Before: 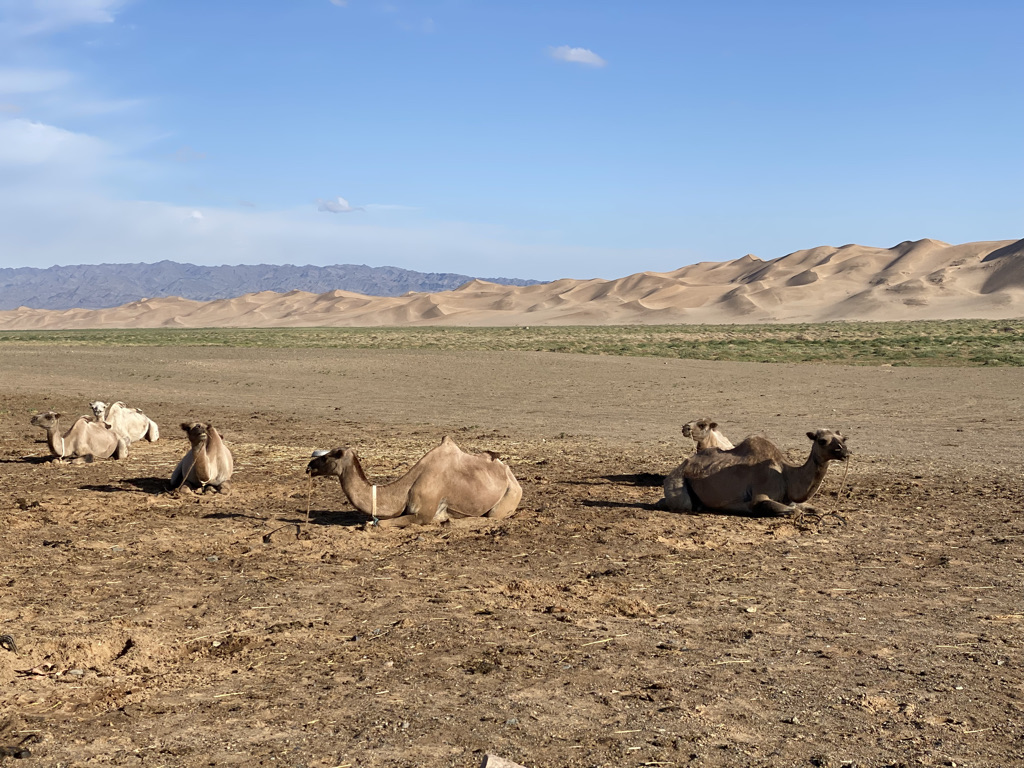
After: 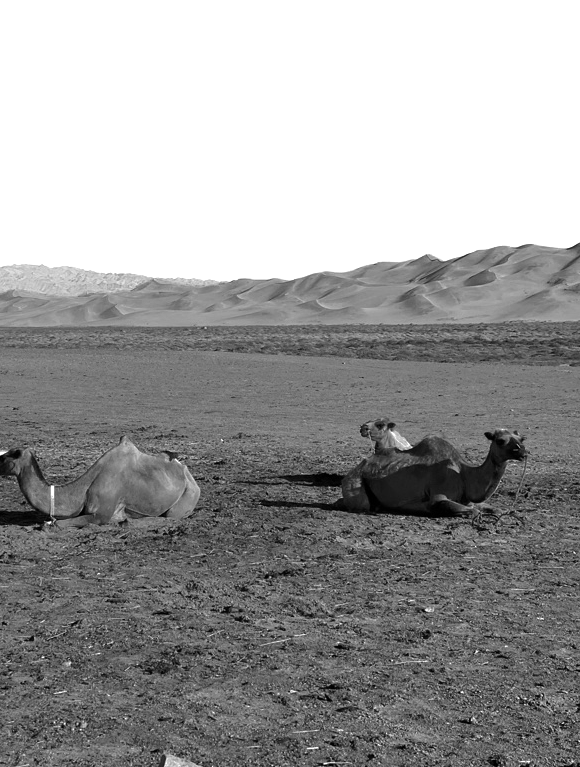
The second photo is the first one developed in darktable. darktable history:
color zones: curves: ch0 [(0.287, 0.048) (0.493, 0.484) (0.737, 0.816)]; ch1 [(0, 0) (0.143, 0) (0.286, 0) (0.429, 0) (0.571, 0) (0.714, 0) (0.857, 0)]
crop: left 31.458%, top 0%, right 11.876%
color balance: input saturation 100.43%, contrast fulcrum 14.22%, output saturation 70.41%
velvia: on, module defaults
tone equalizer: -8 EV -0.417 EV, -7 EV -0.389 EV, -6 EV -0.333 EV, -5 EV -0.222 EV, -3 EV 0.222 EV, -2 EV 0.333 EV, -1 EV 0.389 EV, +0 EV 0.417 EV, edges refinement/feathering 500, mask exposure compensation -1.57 EV, preserve details no
